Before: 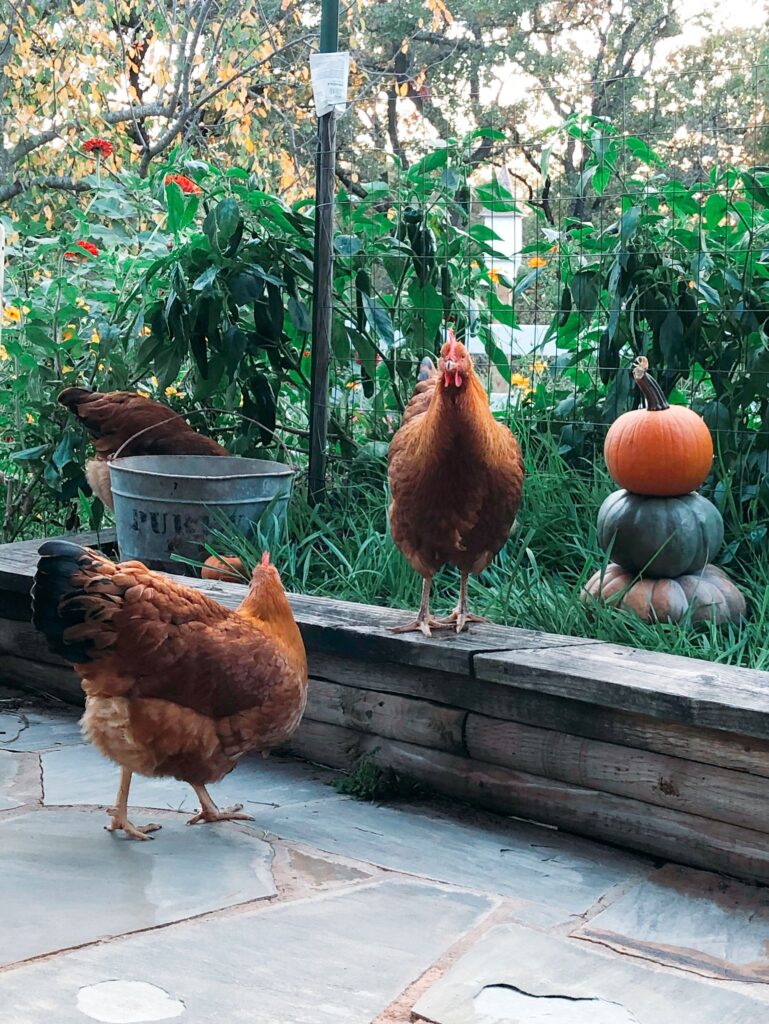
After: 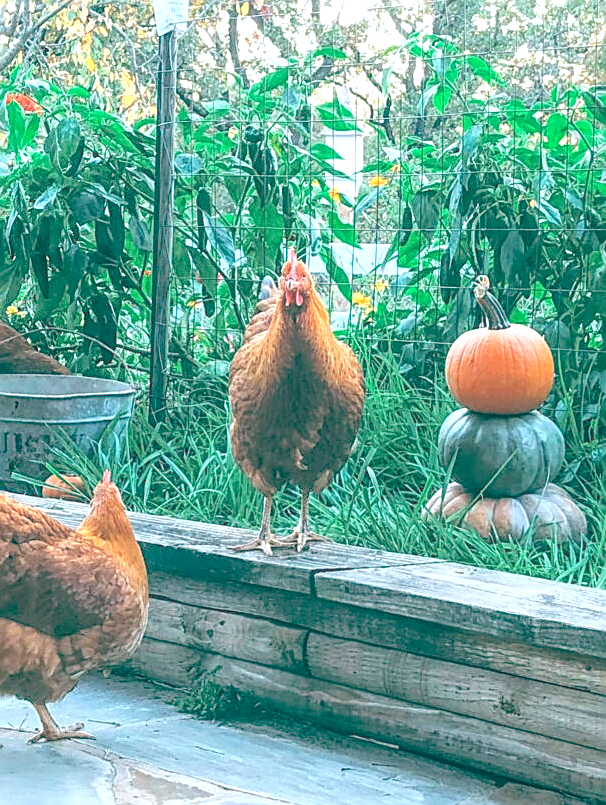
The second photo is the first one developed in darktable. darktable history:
crop and rotate: left 20.74%, top 7.912%, right 0.375%, bottom 13.378%
exposure: black level correction 0, exposure 0.7 EV, compensate exposure bias true, compensate highlight preservation false
sharpen: amount 0.75
local contrast: highlights 66%, shadows 33%, detail 166%, midtone range 0.2
contrast brightness saturation: brightness 0.28
color calibration: x 0.37, y 0.382, temperature 4313.32 K
color balance: lift [1.005, 0.99, 1.007, 1.01], gamma [1, 1.034, 1.032, 0.966], gain [0.873, 1.055, 1.067, 0.933]
white balance: red 1.004, blue 1.024
